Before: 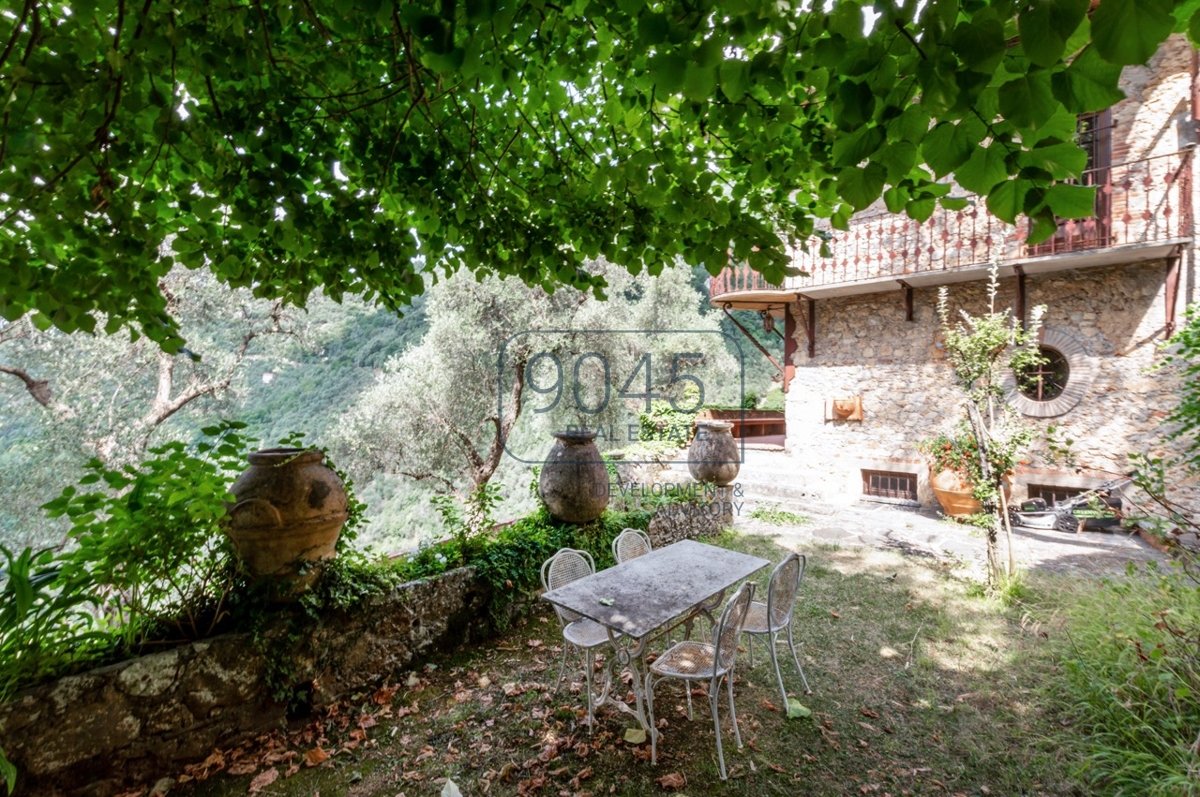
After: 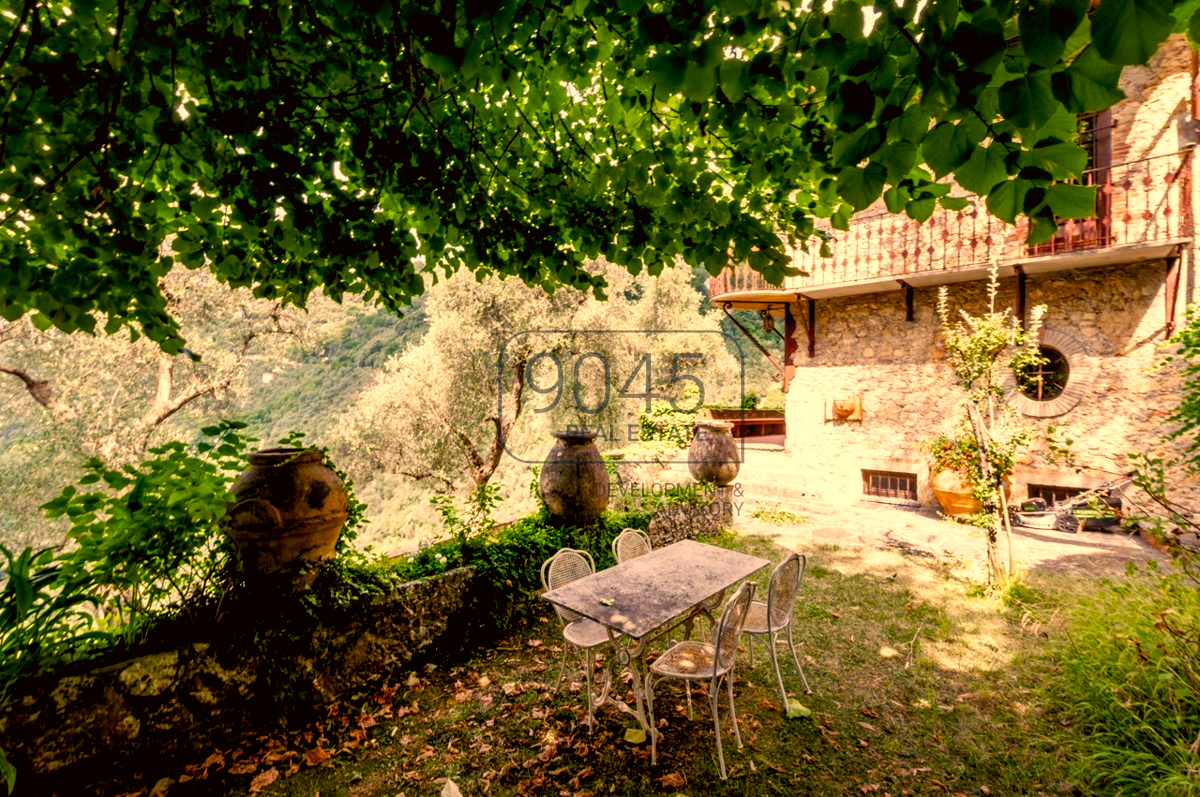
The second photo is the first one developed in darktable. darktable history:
color correction: highlights a* 17.94, highlights b* 35.39, shadows a* 1.48, shadows b* 6.42, saturation 1.01
color balance rgb: shadows lift › luminance -9.41%, highlights gain › luminance 17.6%, global offset › luminance -1.45%, perceptual saturation grading › highlights -17.77%, perceptual saturation grading › mid-tones 33.1%, perceptual saturation grading › shadows 50.52%, global vibrance 24.22%
